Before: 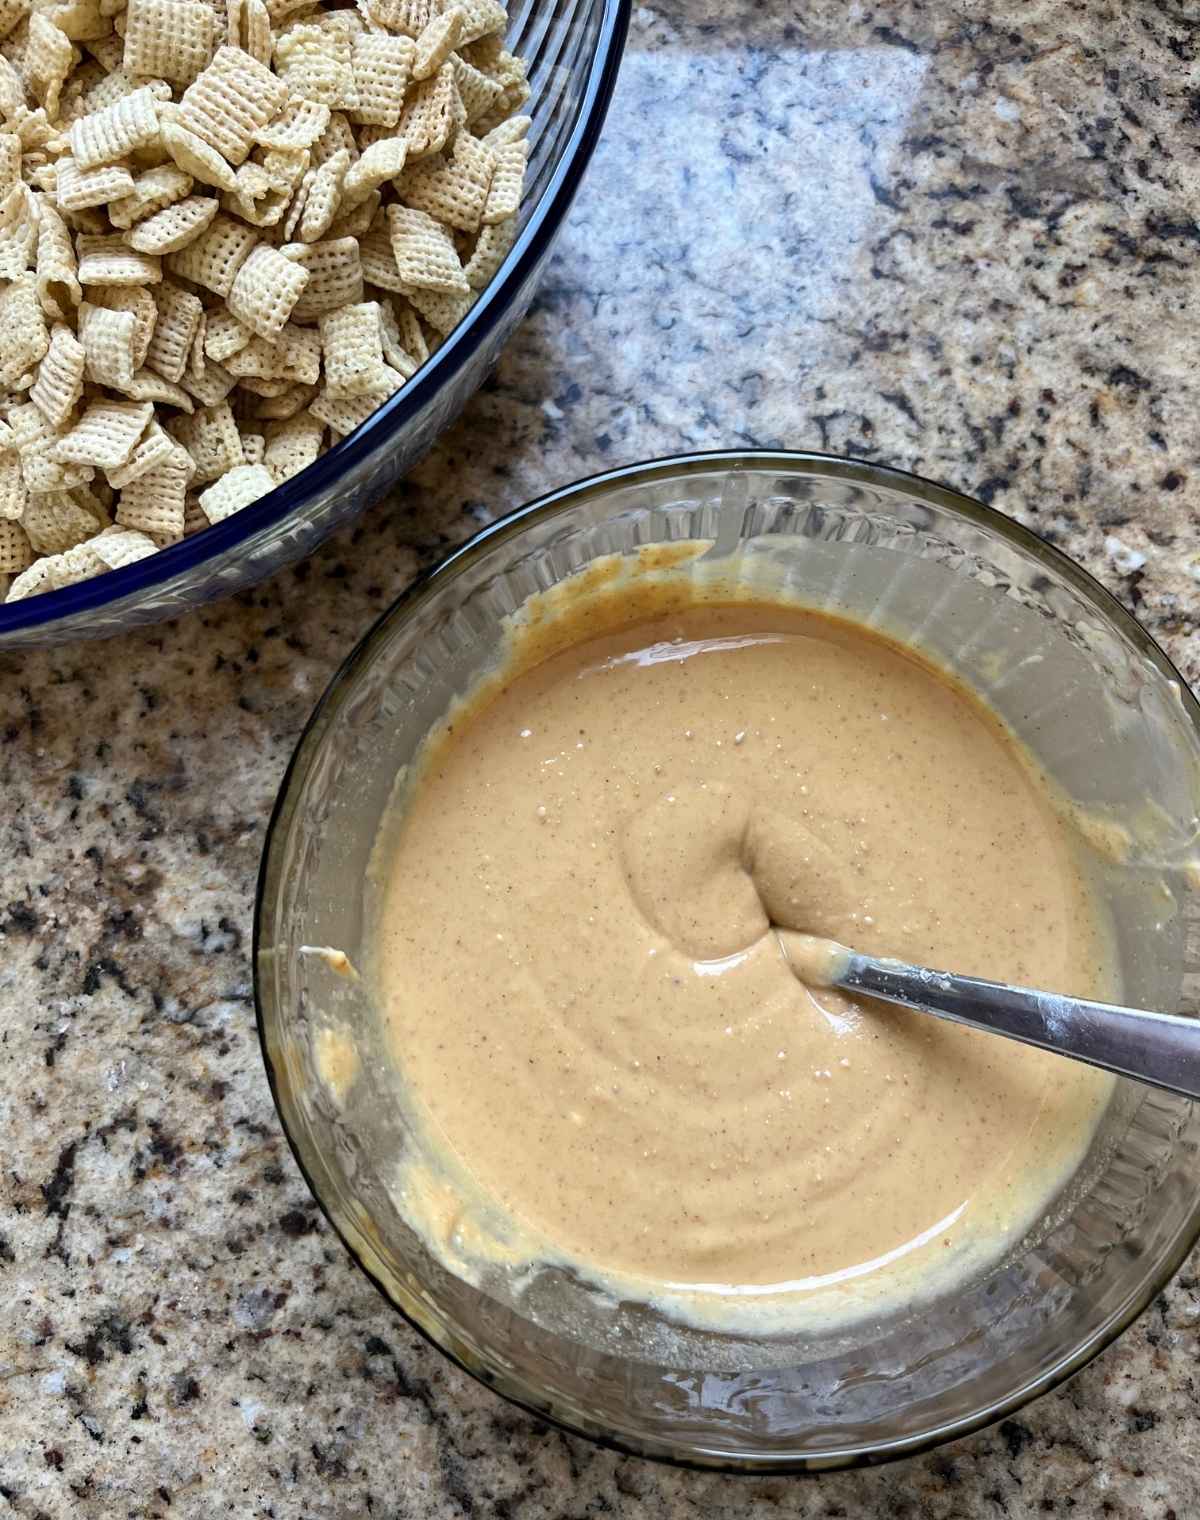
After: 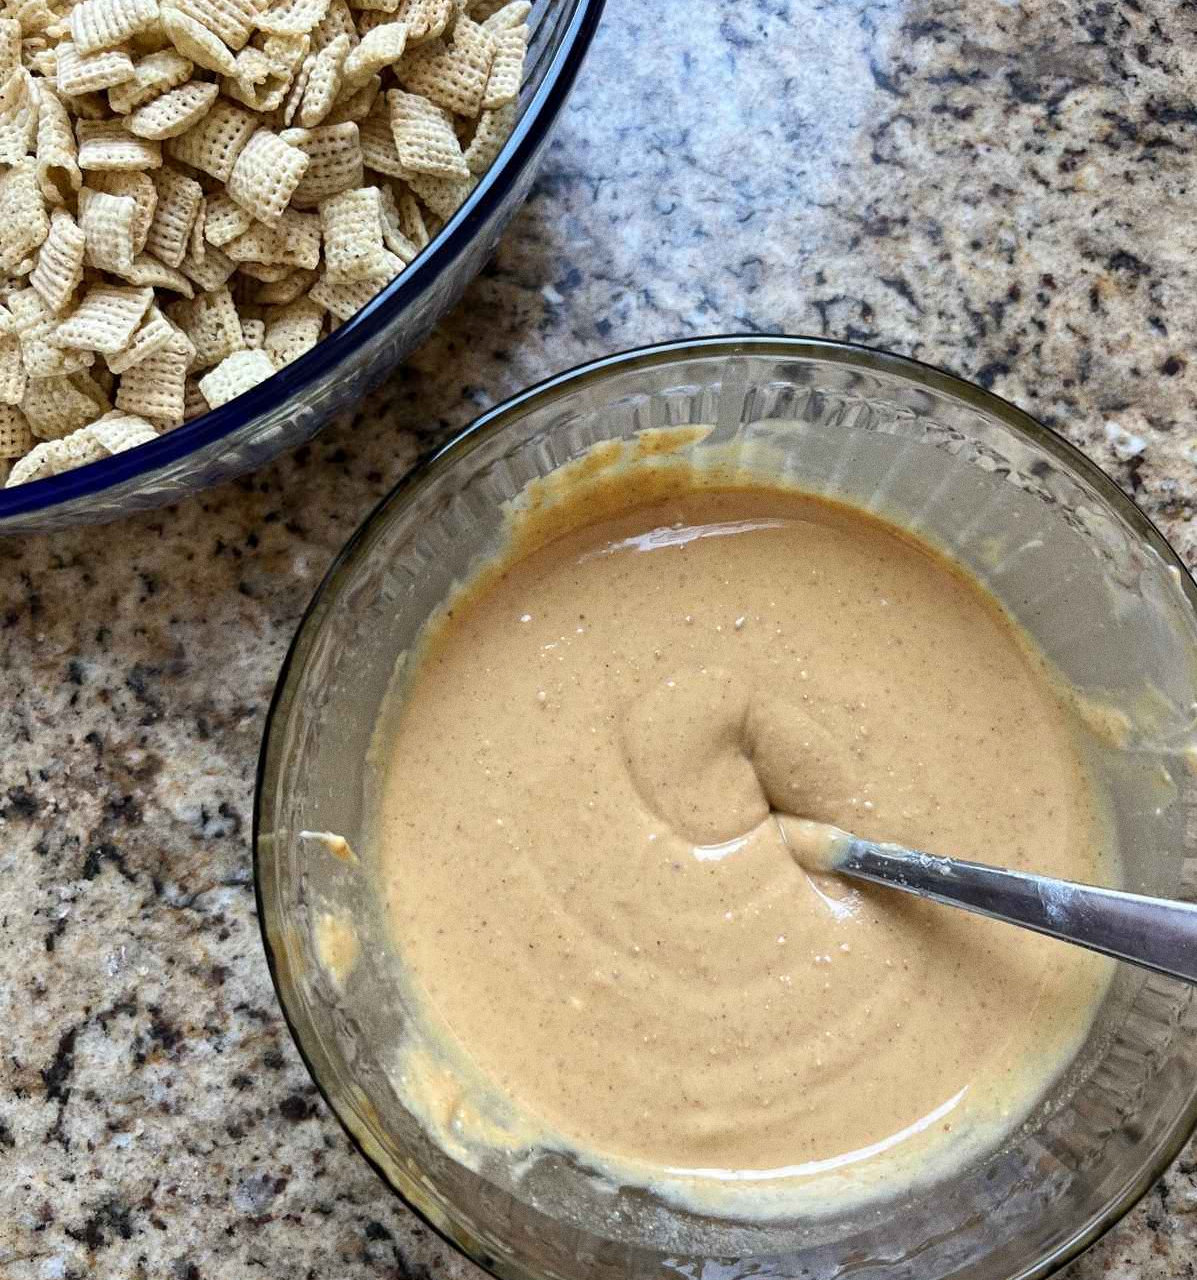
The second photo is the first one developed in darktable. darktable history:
crop: top 7.625%, bottom 8.027%
grain: coarseness 0.09 ISO
